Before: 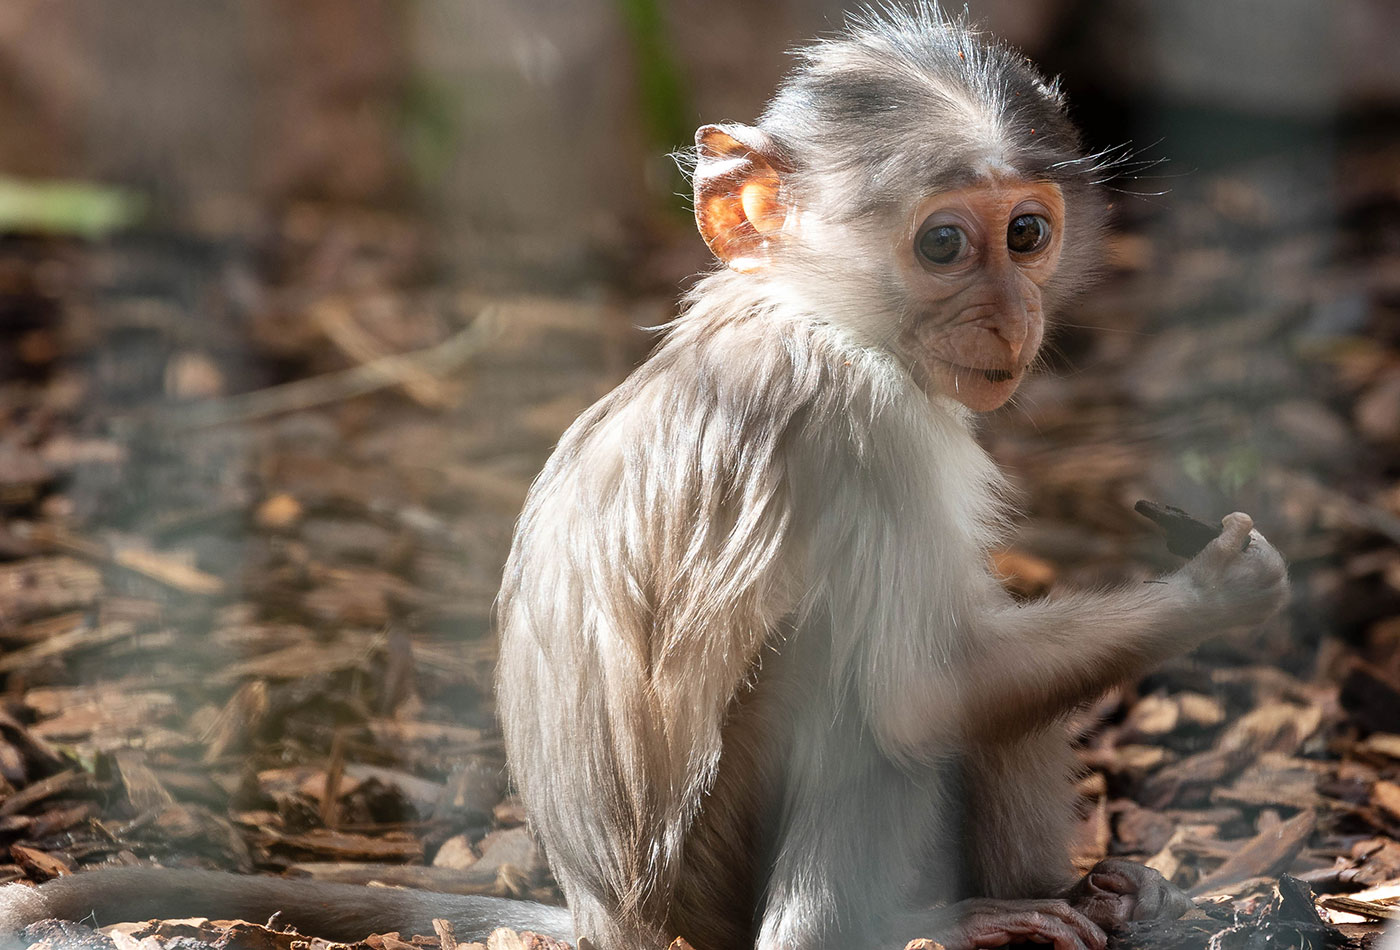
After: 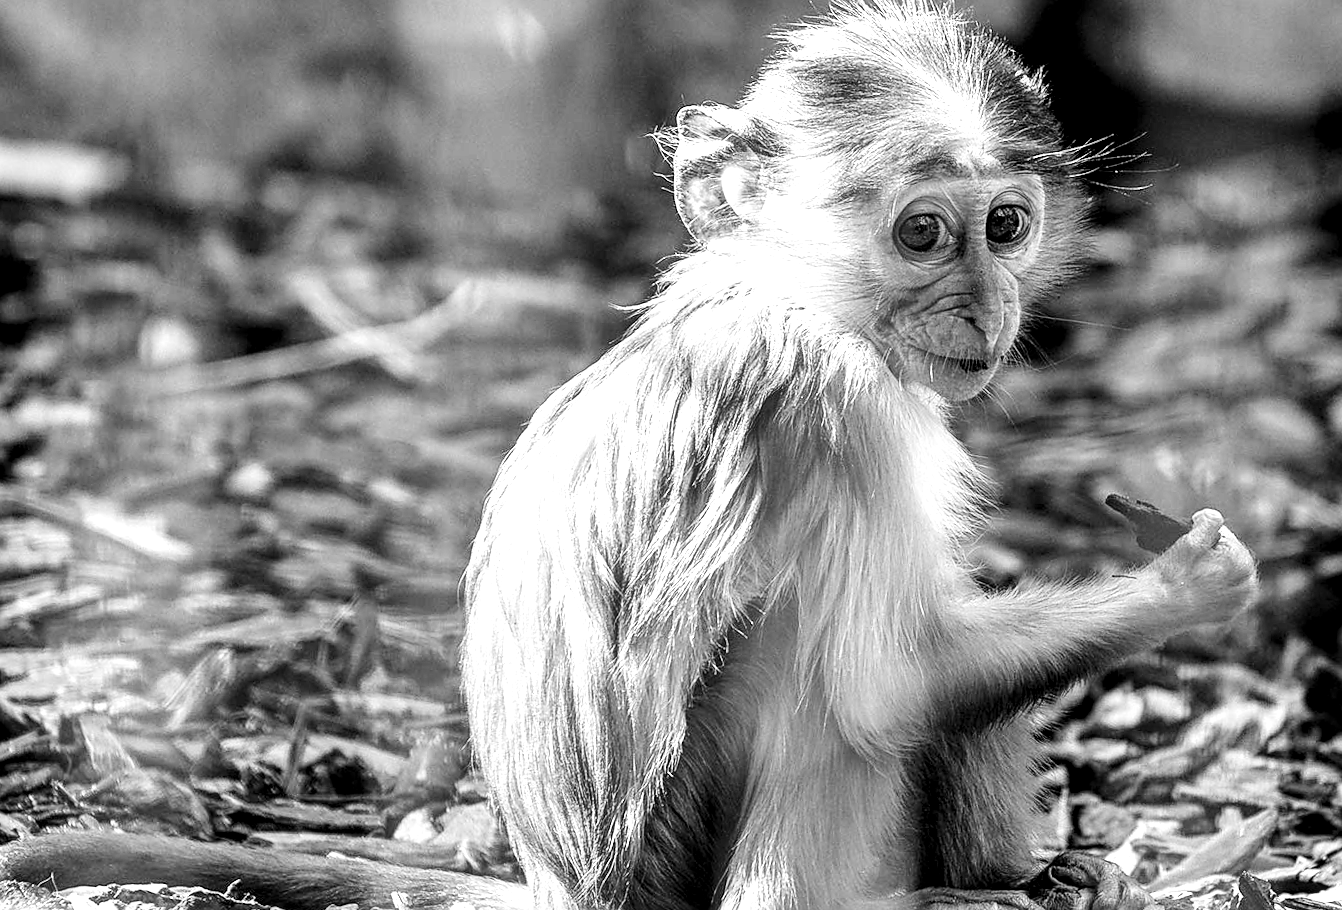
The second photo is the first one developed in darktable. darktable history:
shadows and highlights: shadows 60, highlights -60.23, soften with gaussian
base curve: curves: ch0 [(0, 0) (0.028, 0.03) (0.121, 0.232) (0.46, 0.748) (0.859, 0.968) (1, 1)], preserve colors none
monochrome: on, module defaults
sharpen: on, module defaults
color balance rgb: perceptual saturation grading › global saturation 25%, perceptual brilliance grading › mid-tones 10%, perceptual brilliance grading › shadows 15%, global vibrance 20%
local contrast: highlights 79%, shadows 56%, detail 175%, midtone range 0.428
crop and rotate: angle -1.69°
